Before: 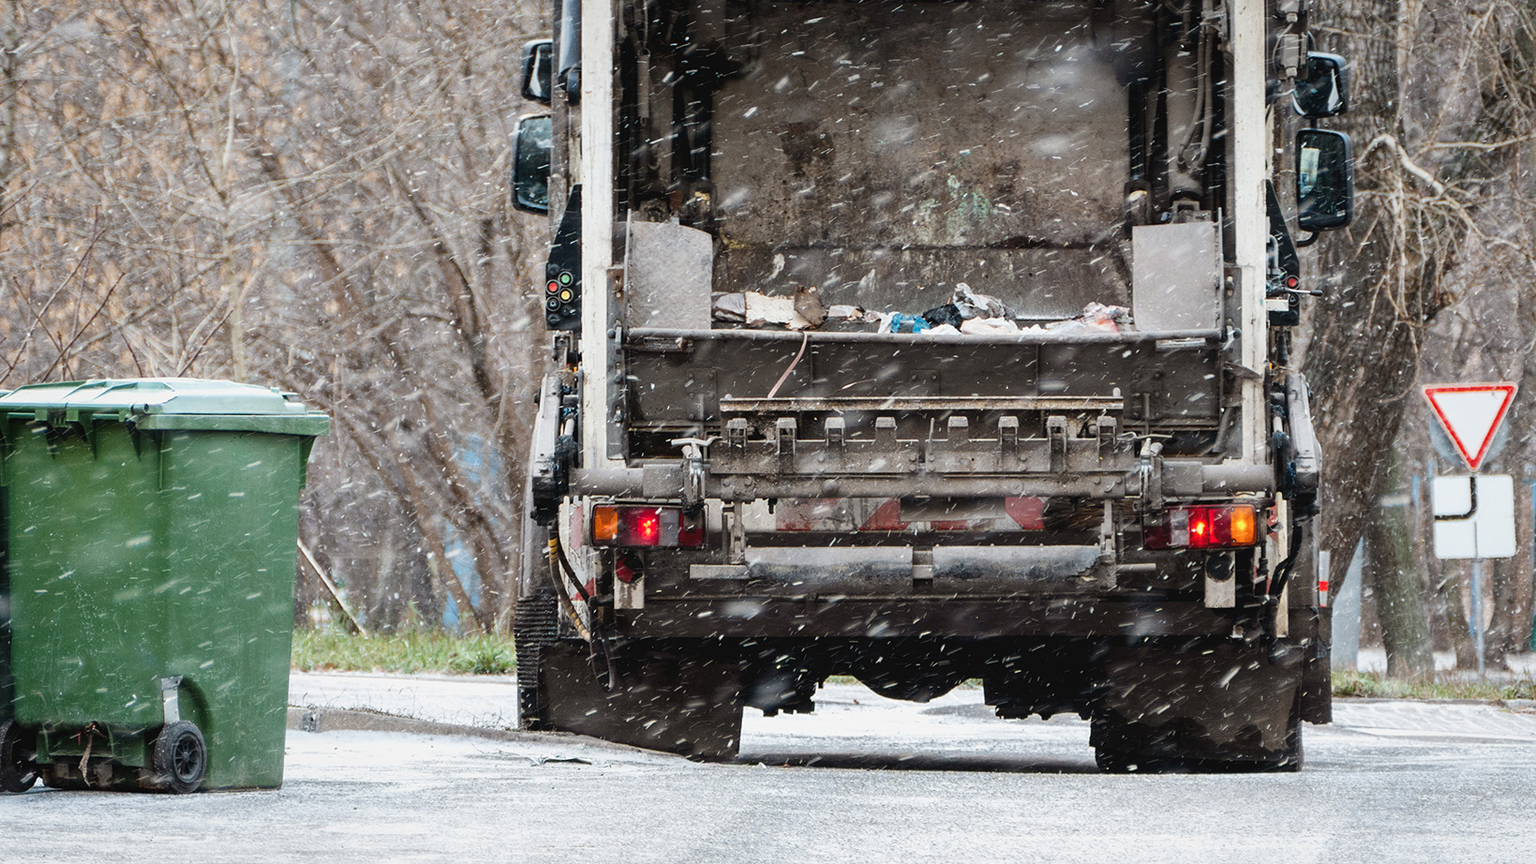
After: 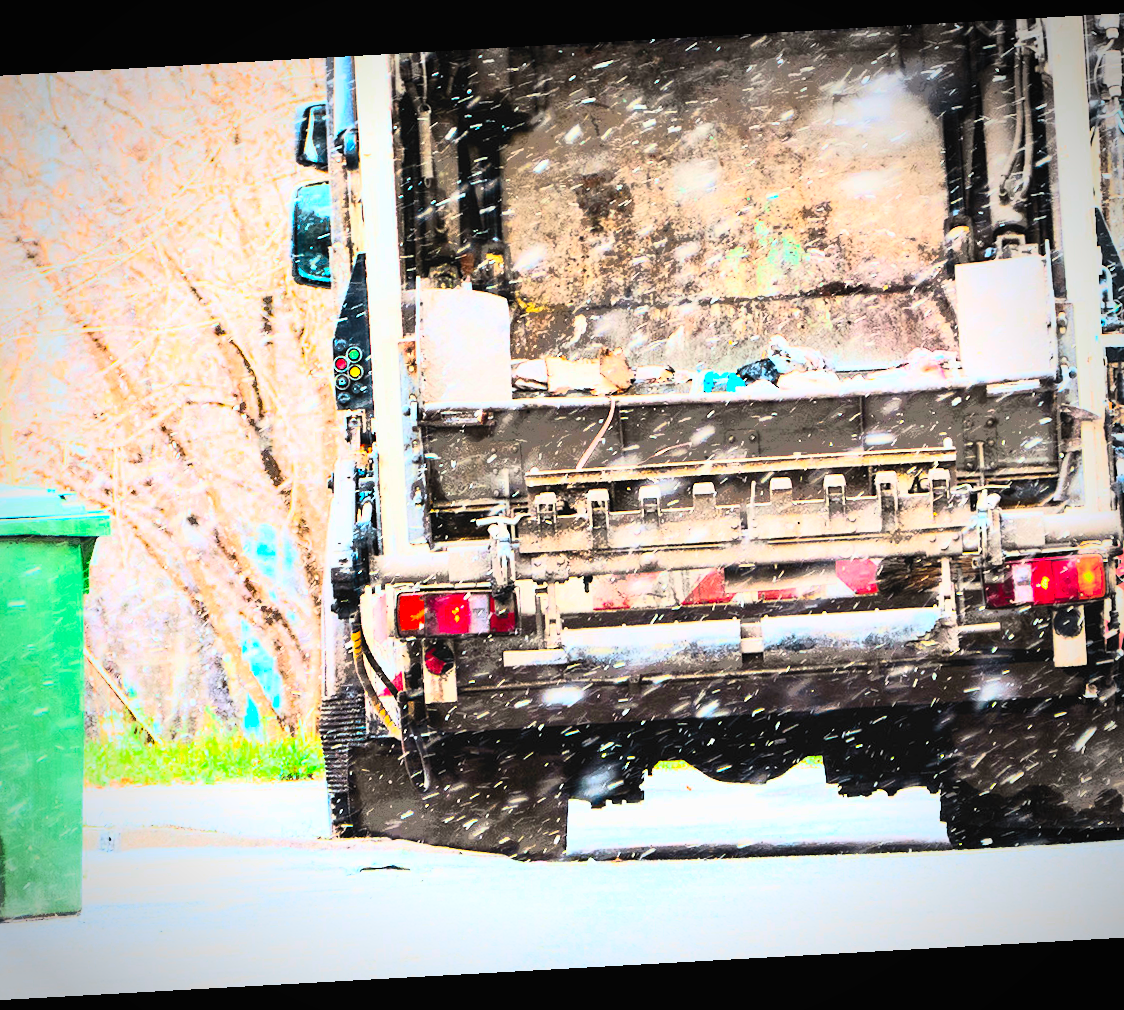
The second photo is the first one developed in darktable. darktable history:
exposure: black level correction 0.001, exposure 1.719 EV, compensate exposure bias true, compensate highlight preservation false
rotate and perspective: rotation -3.18°, automatic cropping off
shadows and highlights: shadows 25, highlights -70
contrast brightness saturation: contrast 0.83, brightness 0.59, saturation 0.59
crop and rotate: left 15.754%, right 17.579%
vignetting: automatic ratio true
filmic rgb: black relative exposure -6.15 EV, white relative exposure 6.96 EV, hardness 2.23, color science v6 (2022)
